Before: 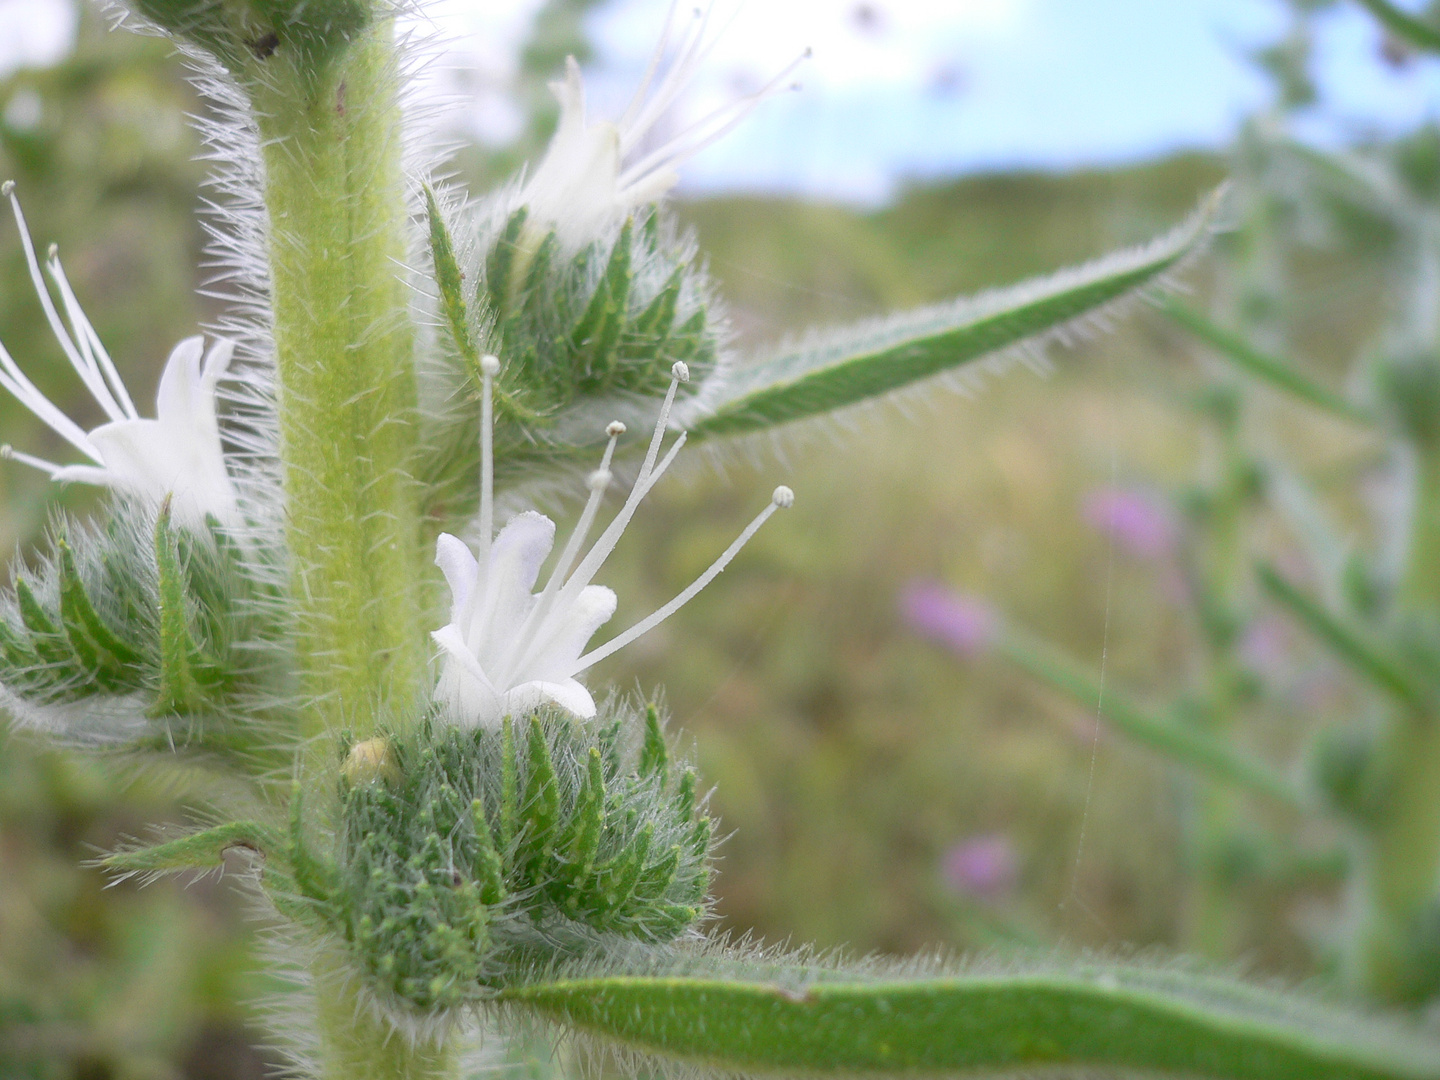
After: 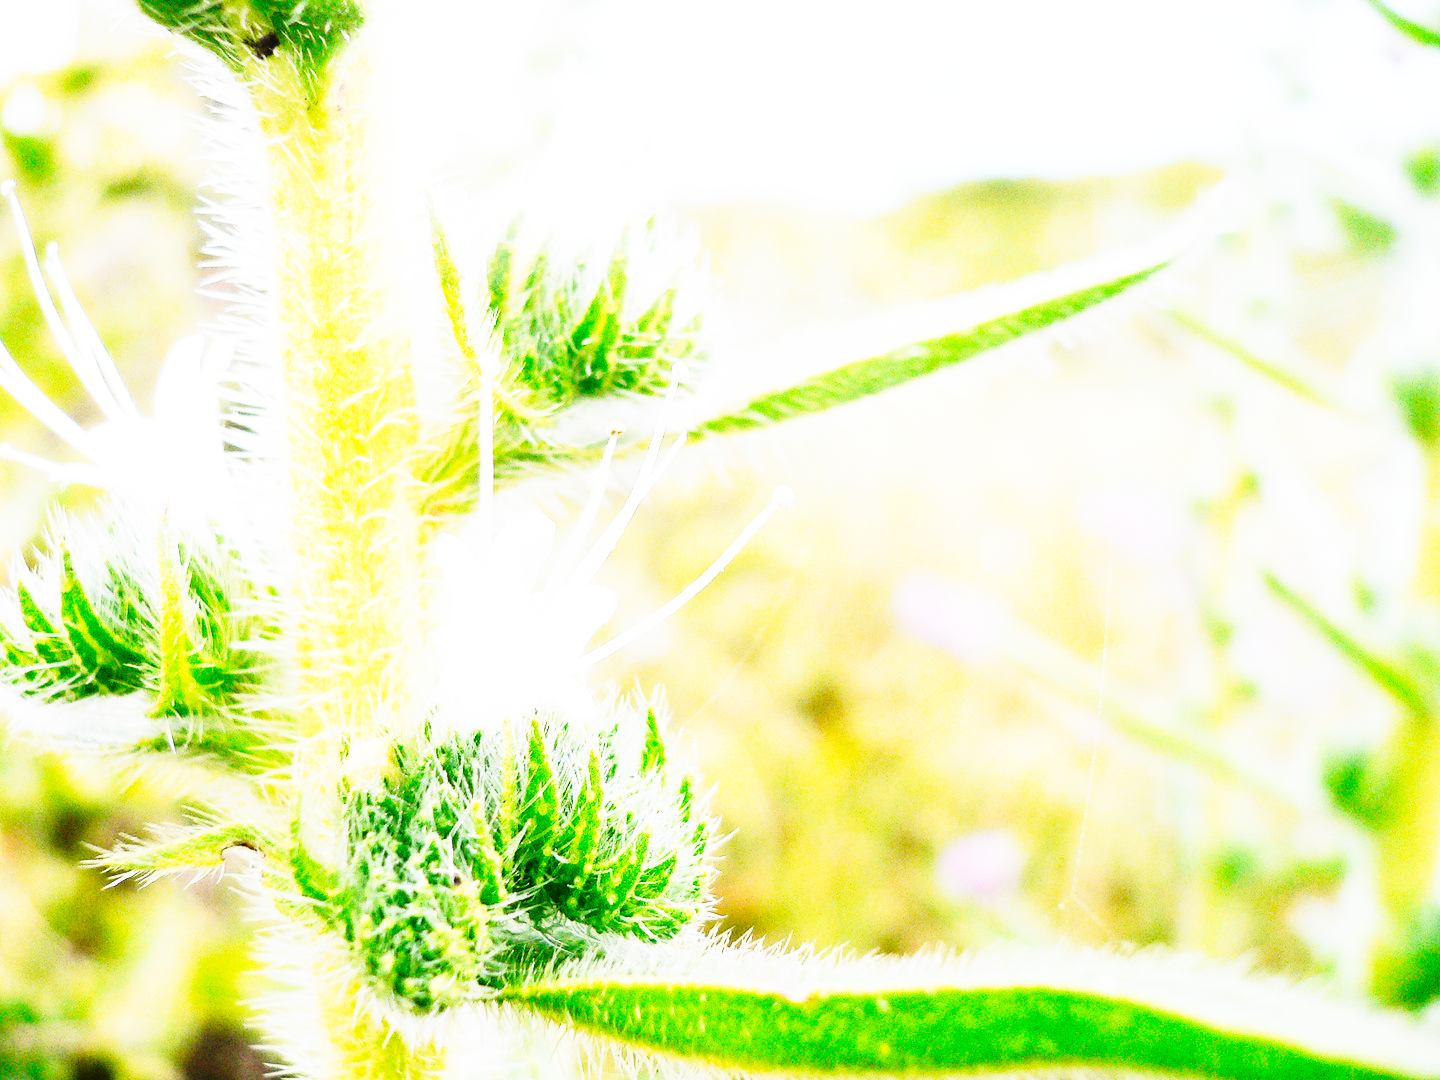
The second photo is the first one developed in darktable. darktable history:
base curve: curves: ch0 [(0, 0) (0.007, 0.004) (0.027, 0.03) (0.046, 0.07) (0.207, 0.54) (0.442, 0.872) (0.673, 0.972) (1, 1)], preserve colors none
tone curve: curves: ch0 [(0, 0) (0.003, 0.003) (0.011, 0.006) (0.025, 0.01) (0.044, 0.016) (0.069, 0.02) (0.1, 0.025) (0.136, 0.034) (0.177, 0.051) (0.224, 0.08) (0.277, 0.131) (0.335, 0.209) (0.399, 0.328) (0.468, 0.47) (0.543, 0.629) (0.623, 0.788) (0.709, 0.903) (0.801, 0.965) (0.898, 0.989) (1, 1)], preserve colors none
